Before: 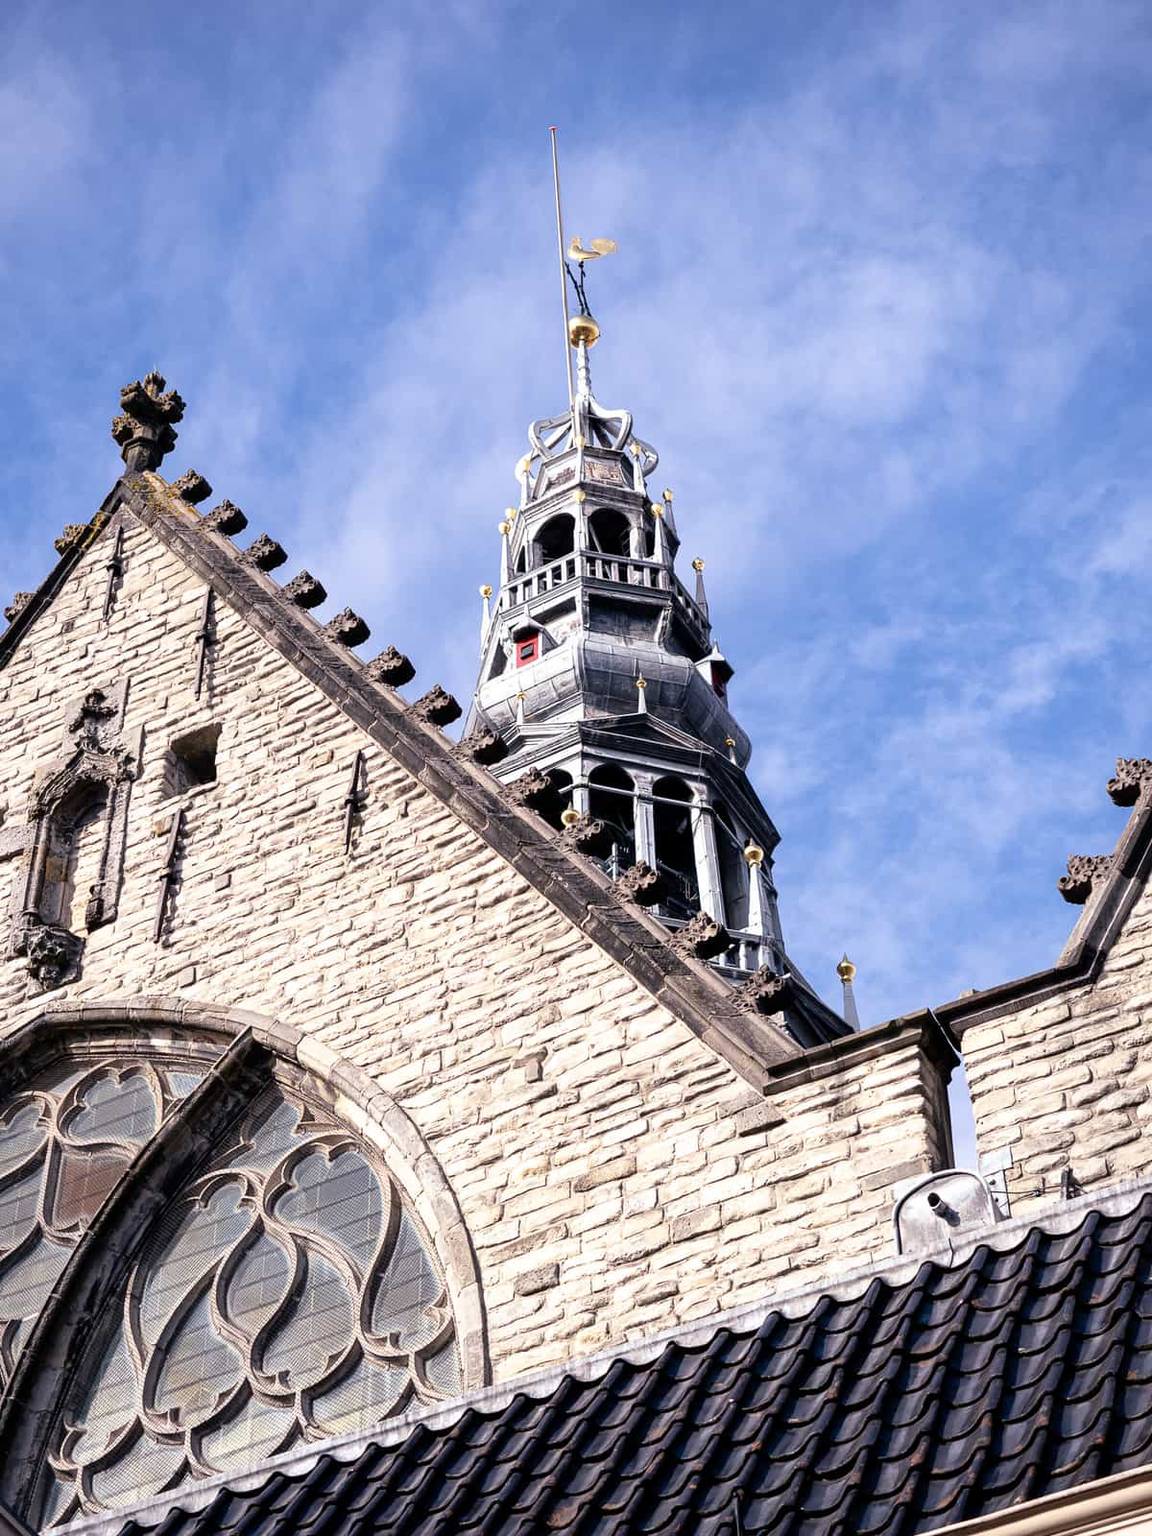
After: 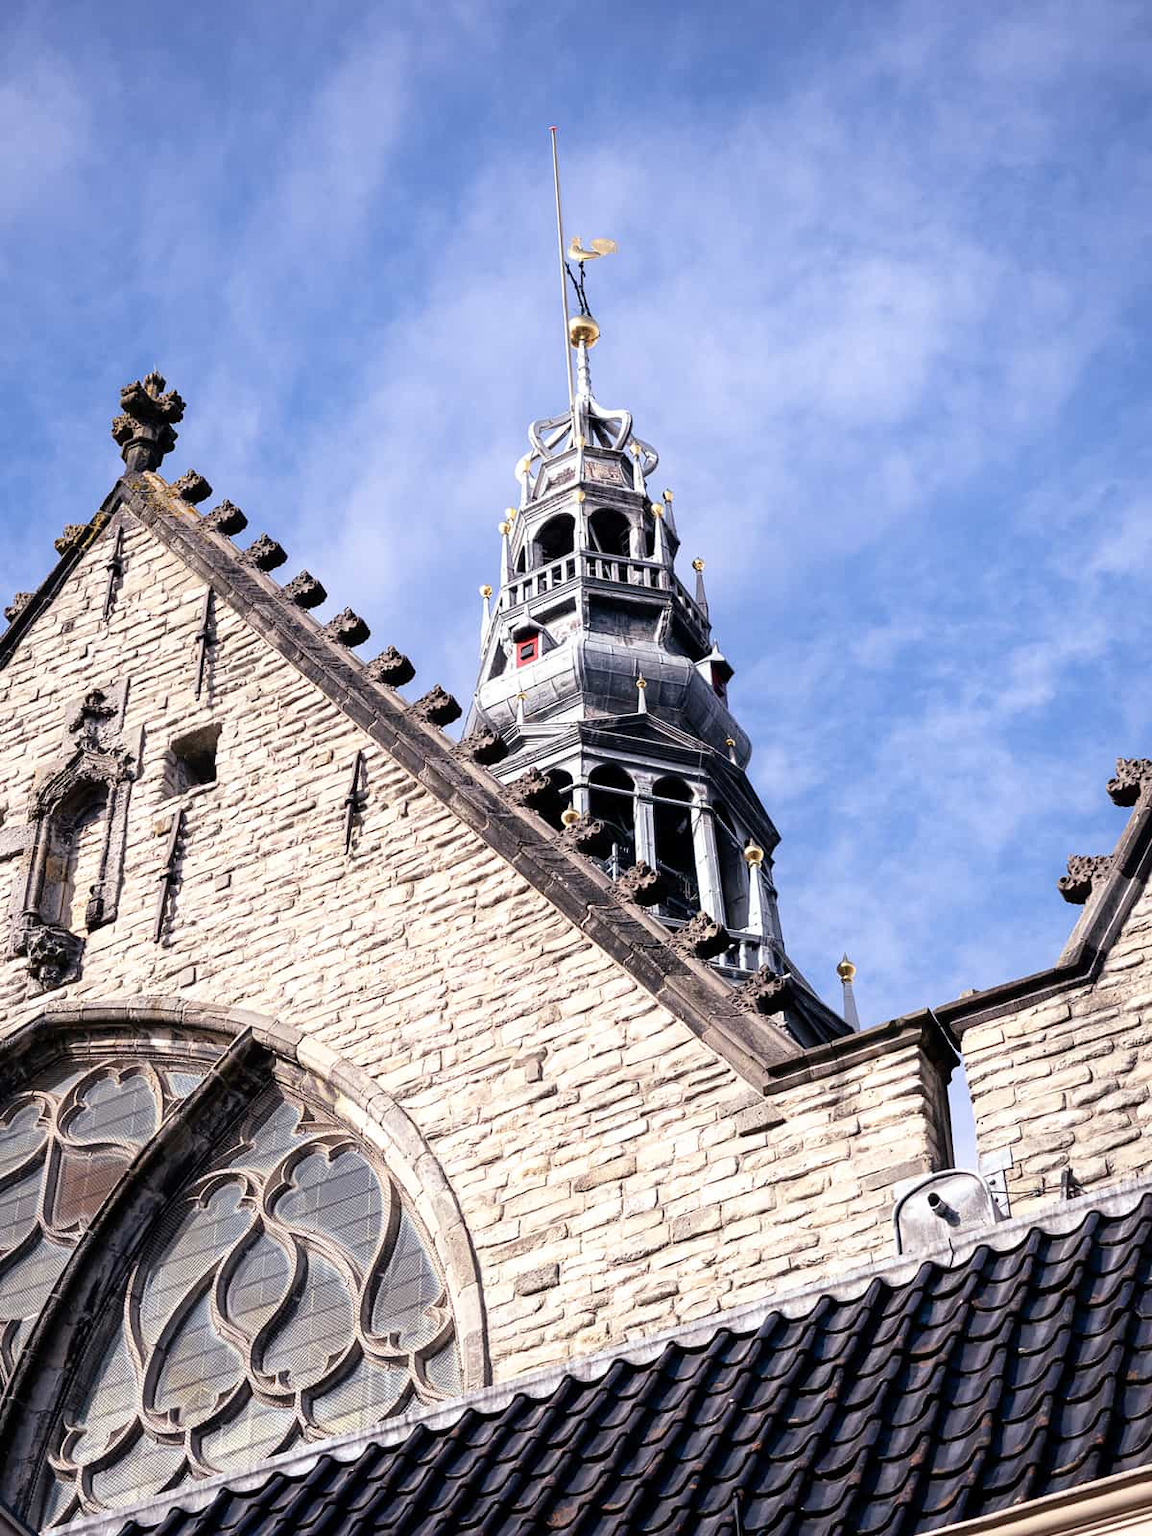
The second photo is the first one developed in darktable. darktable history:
shadows and highlights: radius 94.27, shadows -15.77, white point adjustment 0.227, highlights 33.08, compress 48.26%, soften with gaussian
